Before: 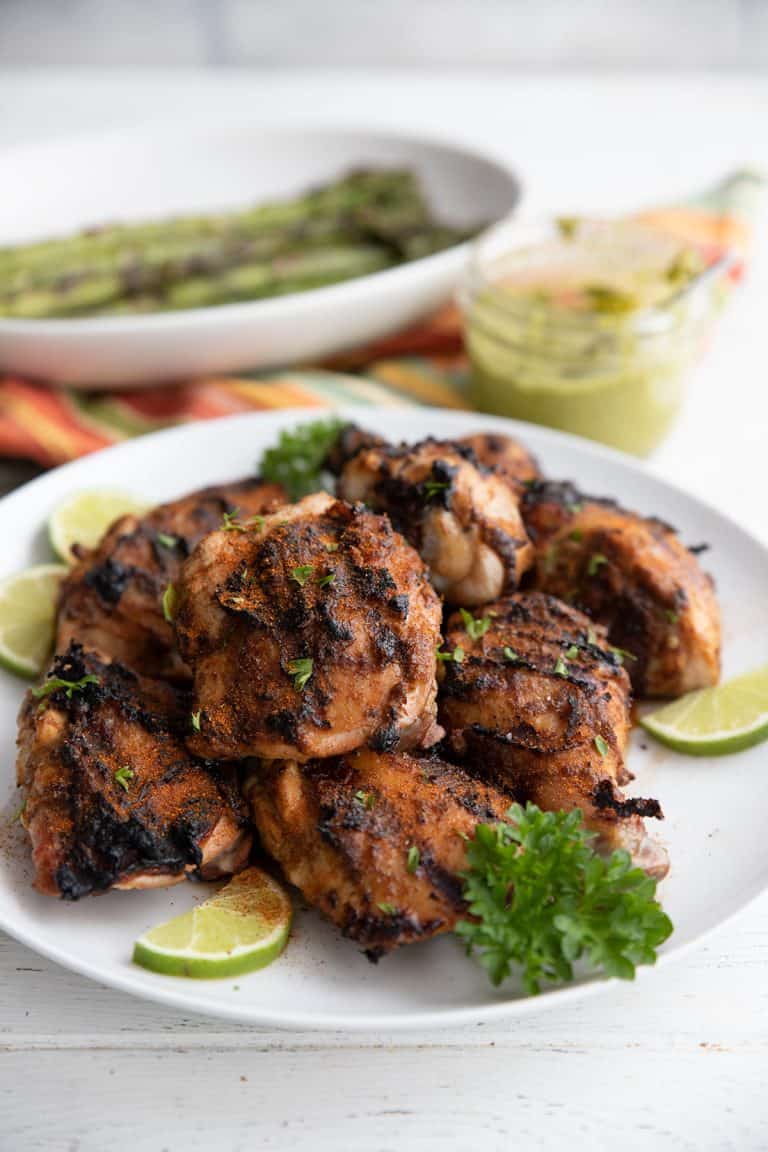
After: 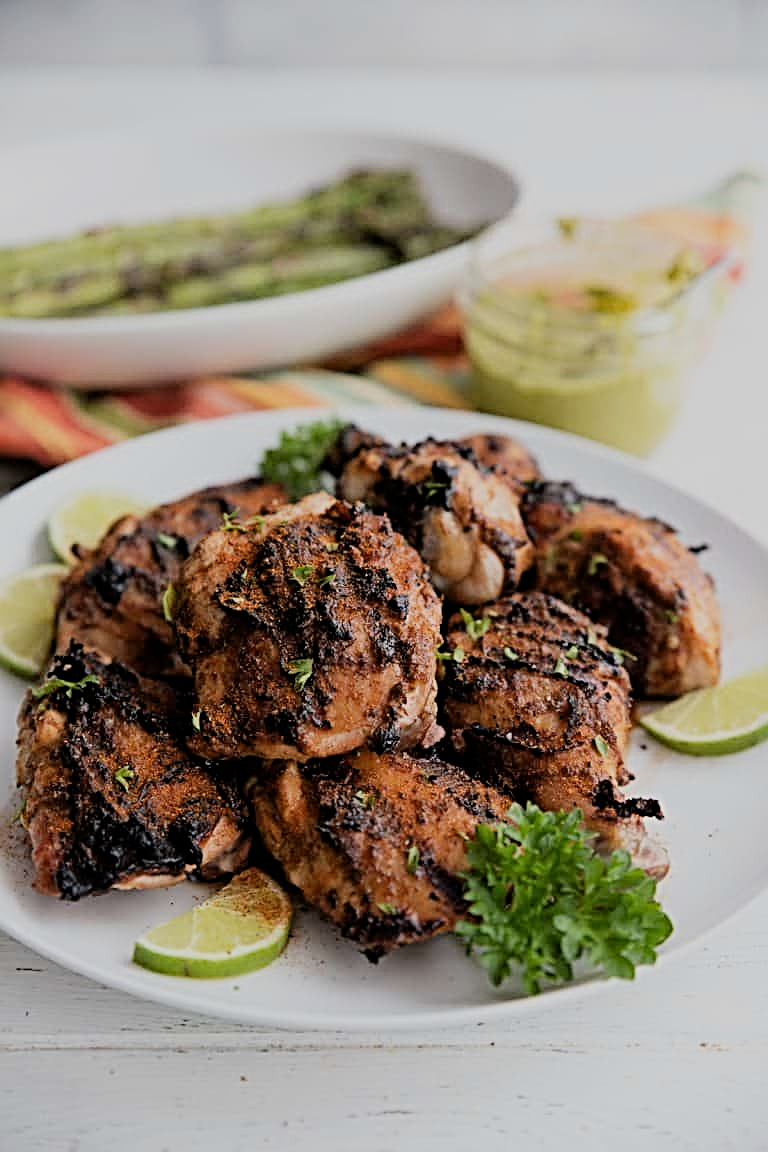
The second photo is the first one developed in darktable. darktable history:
filmic rgb: black relative exposure -7.32 EV, white relative exposure 5.09 EV, hardness 3.2
sharpen: radius 3.69, amount 0.928
